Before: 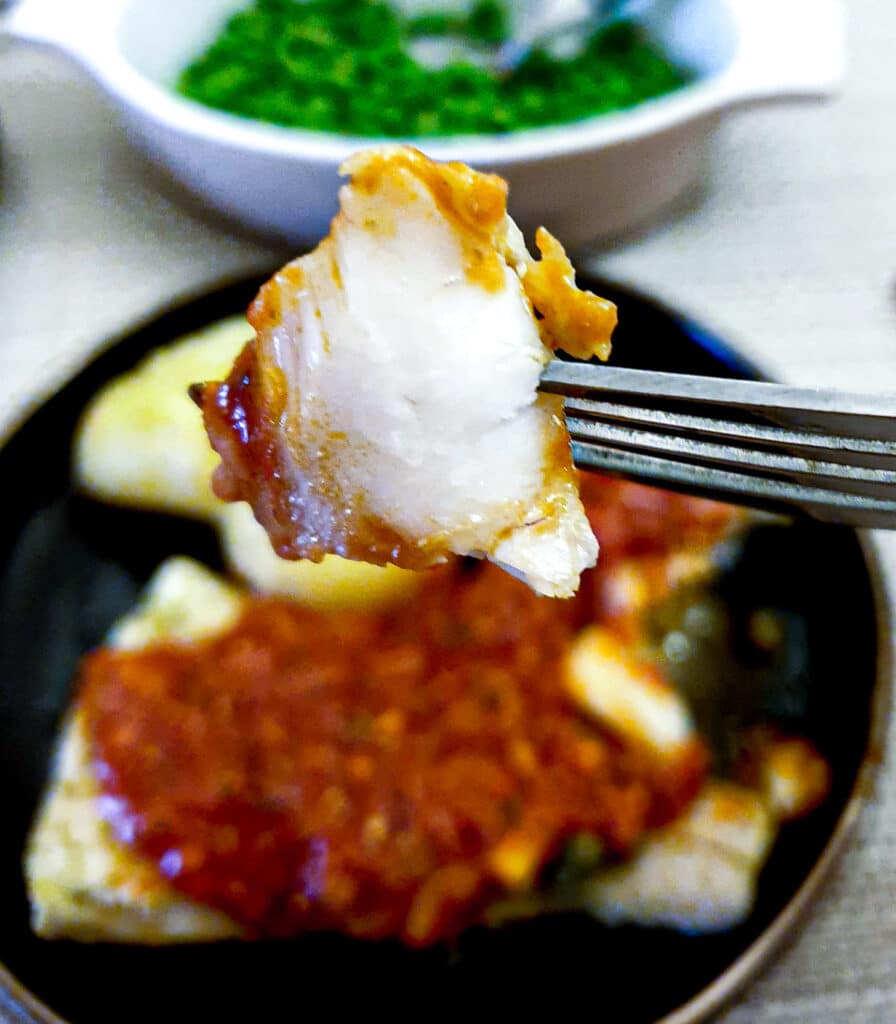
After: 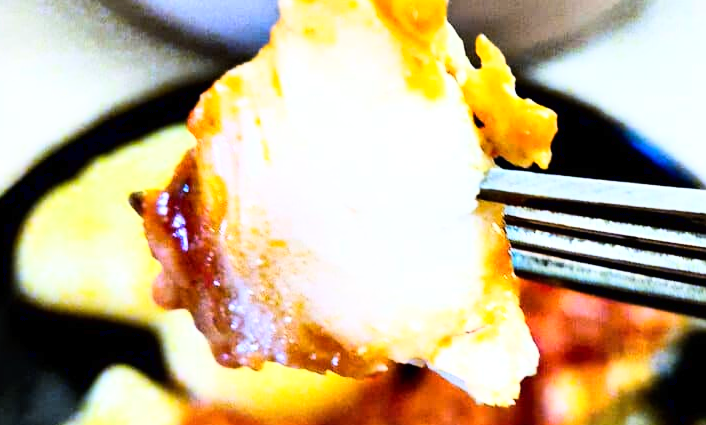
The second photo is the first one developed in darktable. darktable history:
crop: left 6.791%, top 18.799%, right 14.412%, bottom 39.654%
exposure: exposure 0.167 EV, compensate highlight preservation false
base curve: curves: ch0 [(0, 0) (0.007, 0.004) (0.027, 0.03) (0.046, 0.07) (0.207, 0.54) (0.442, 0.872) (0.673, 0.972) (1, 1)]
shadows and highlights: shadows 36.15, highlights -27.97, soften with gaussian
